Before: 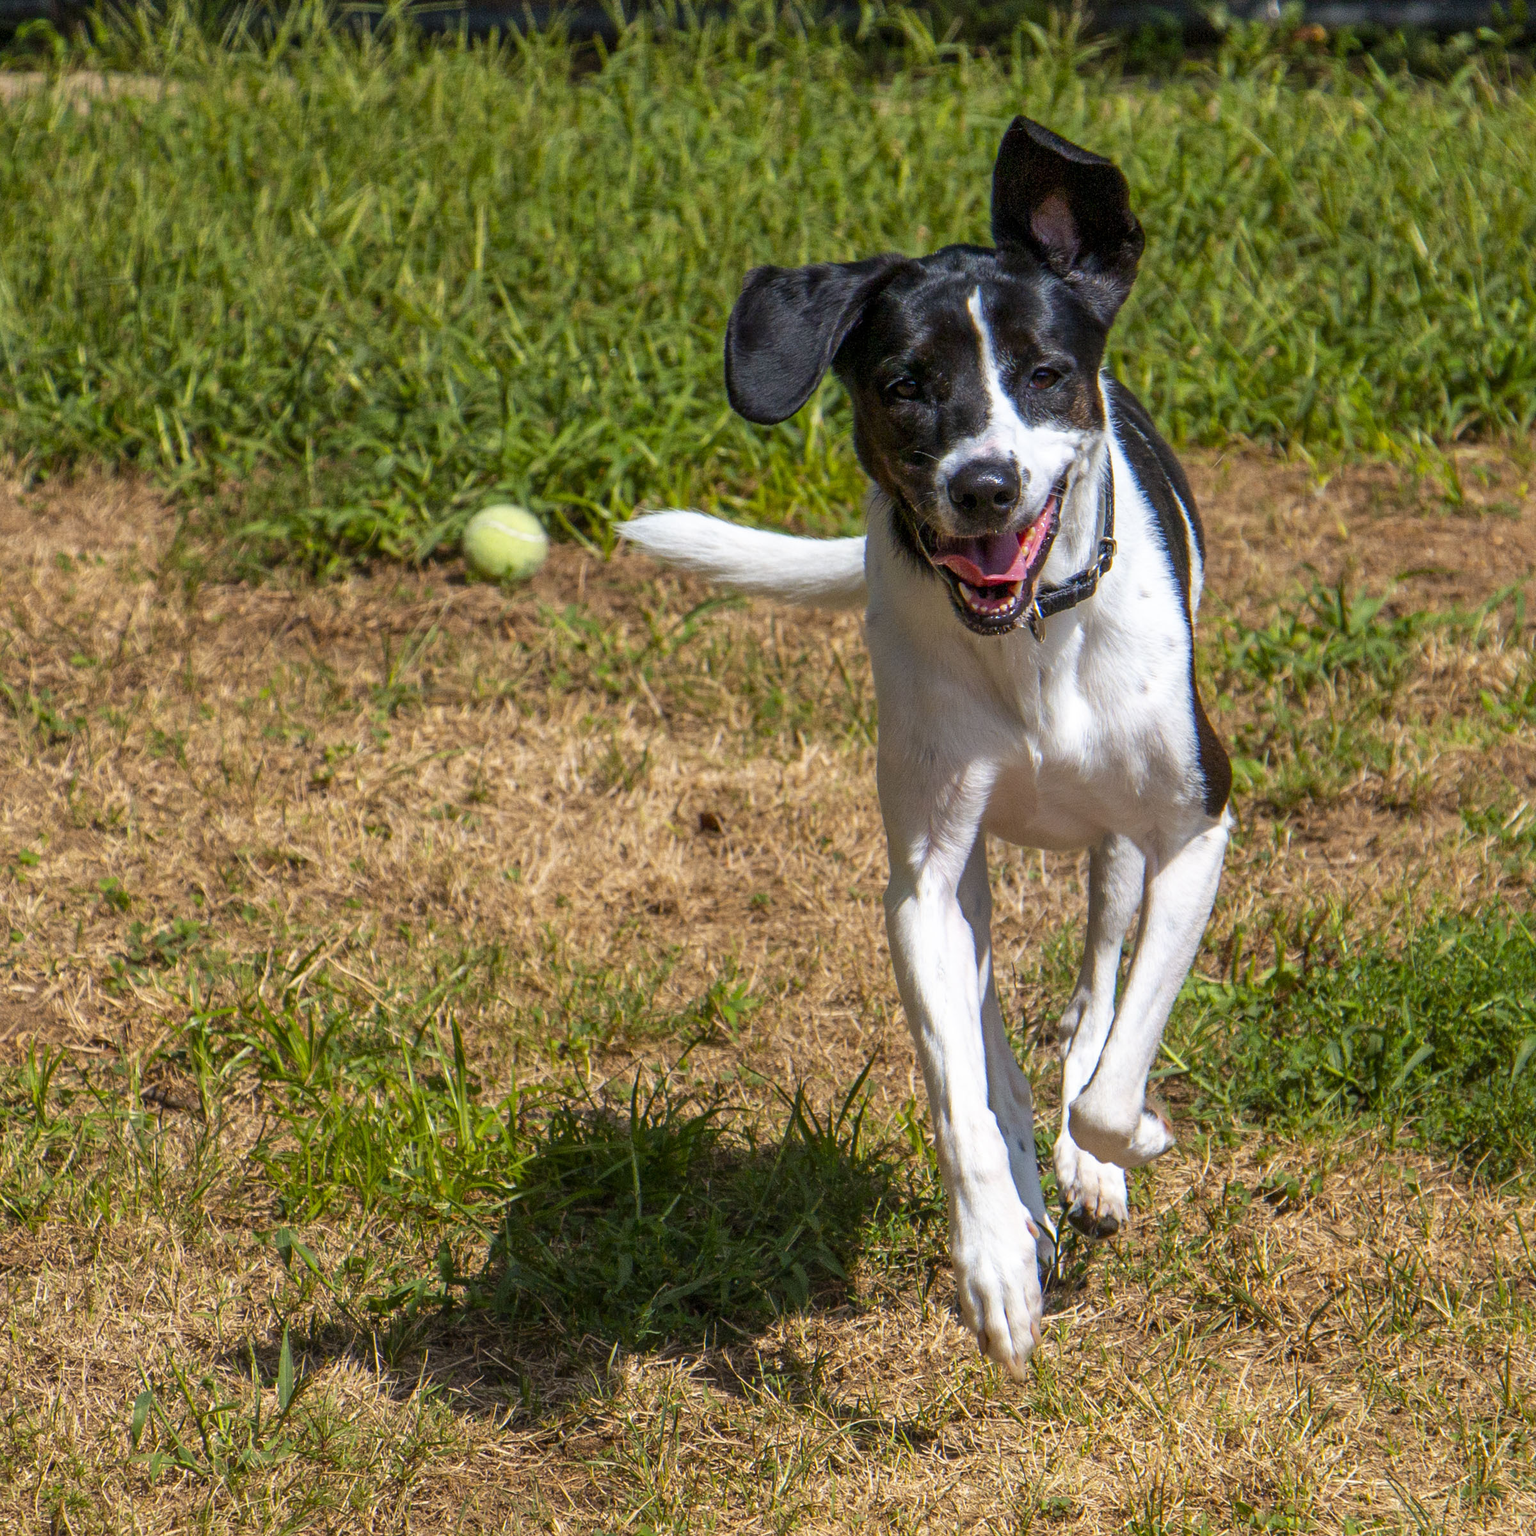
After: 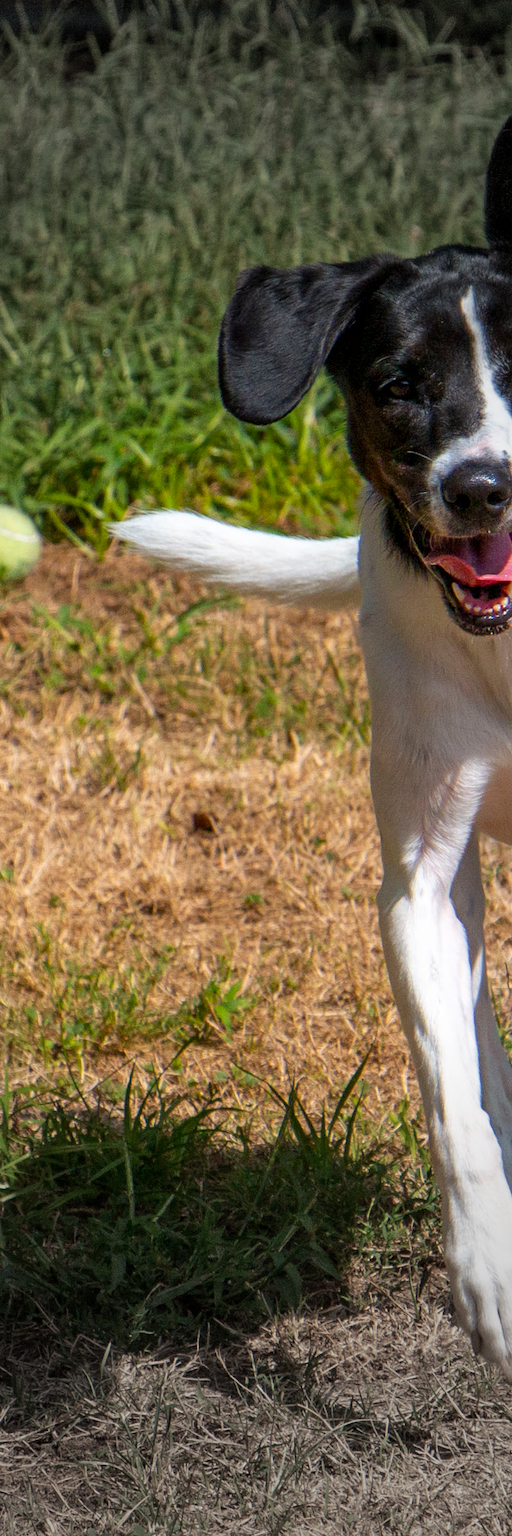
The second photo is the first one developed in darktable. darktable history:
crop: left 33.027%, right 33.583%
vignetting: fall-off start 40.91%, fall-off radius 41.3%, brightness -0.44, saturation -0.689
